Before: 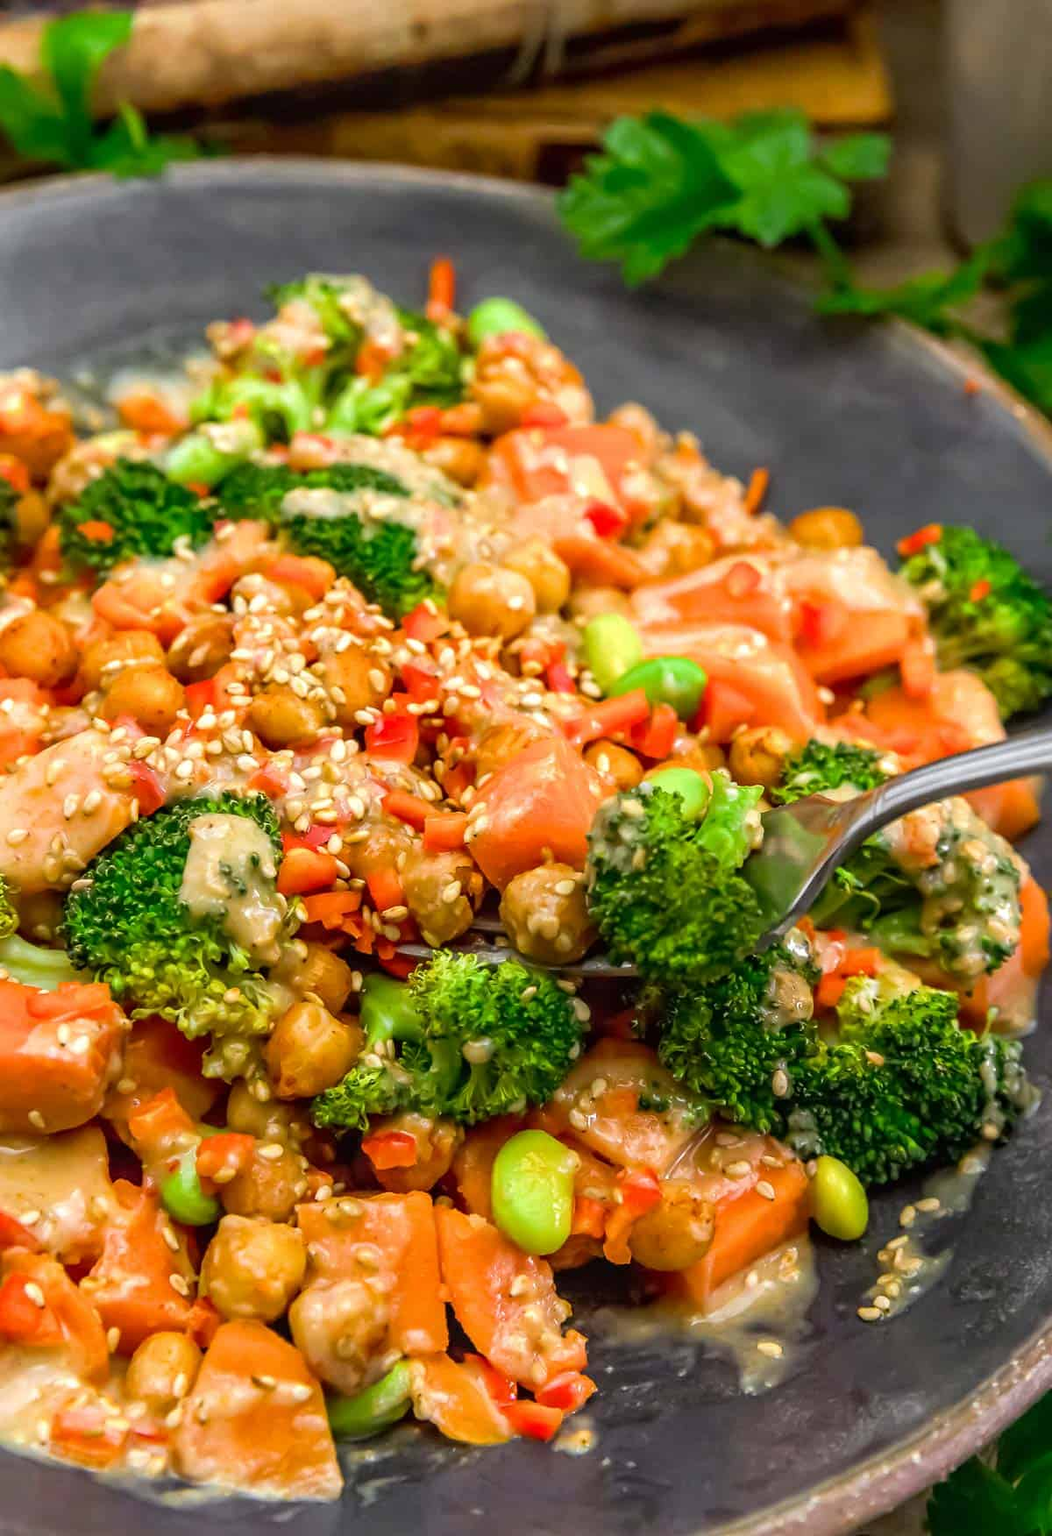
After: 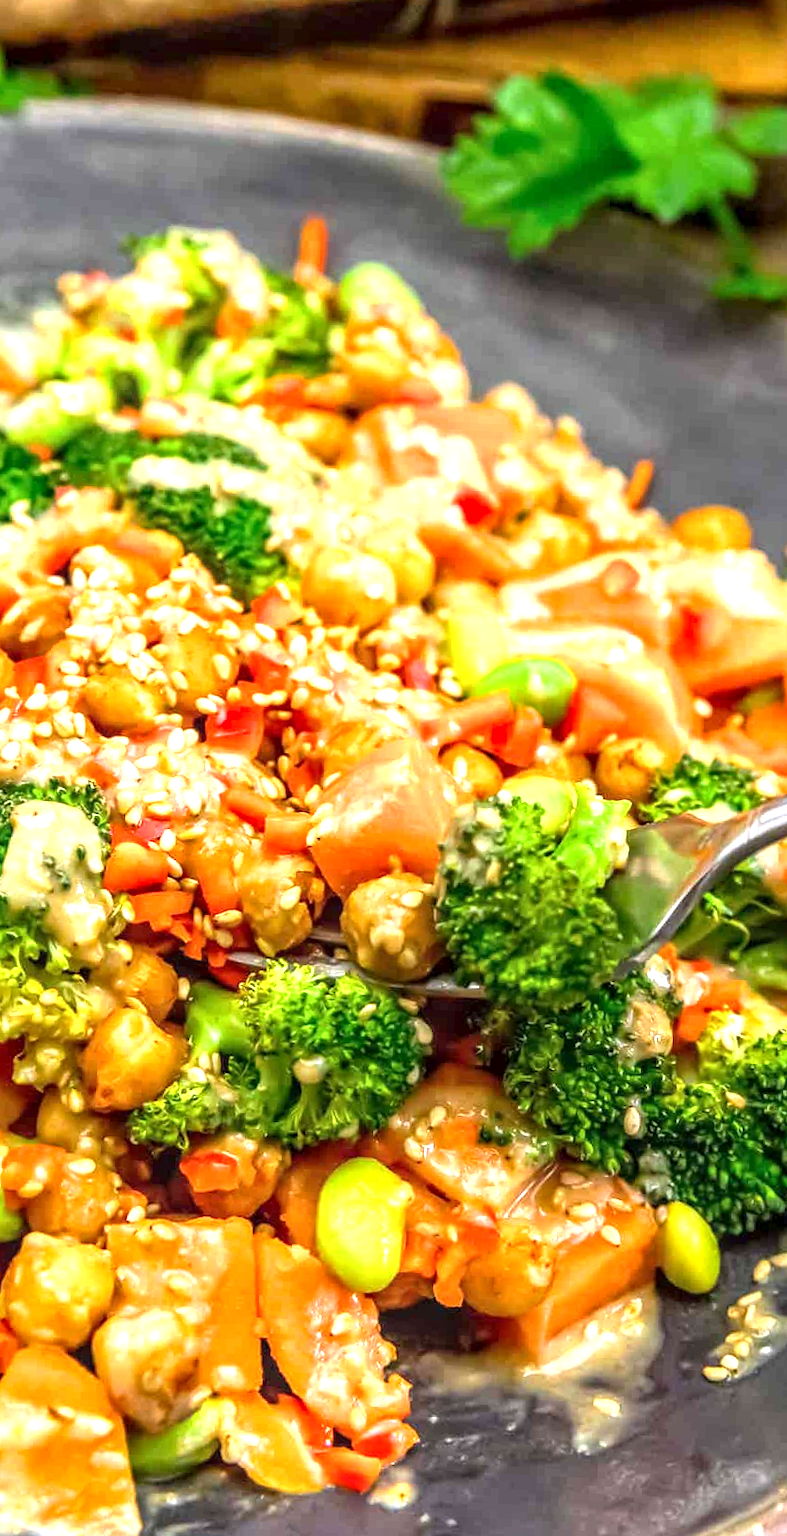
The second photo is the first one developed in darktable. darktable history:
crop and rotate: angle -2.93°, left 14.283%, top 0.024%, right 10.901%, bottom 0.067%
local contrast: on, module defaults
exposure: exposure 1 EV, compensate highlight preservation false
